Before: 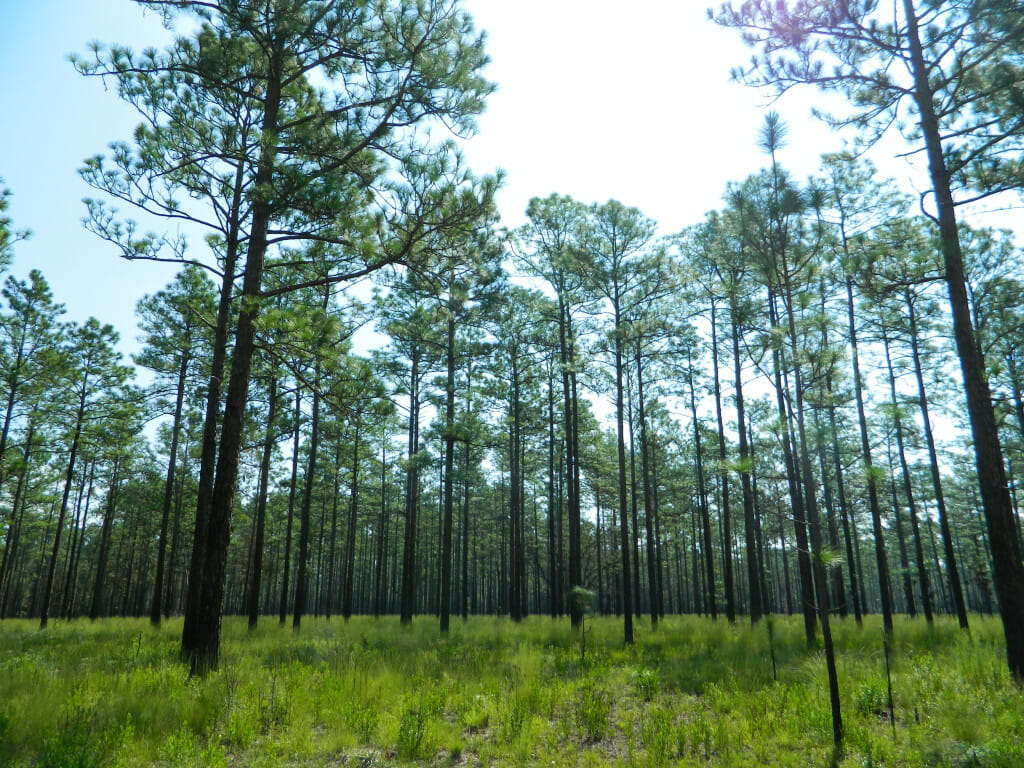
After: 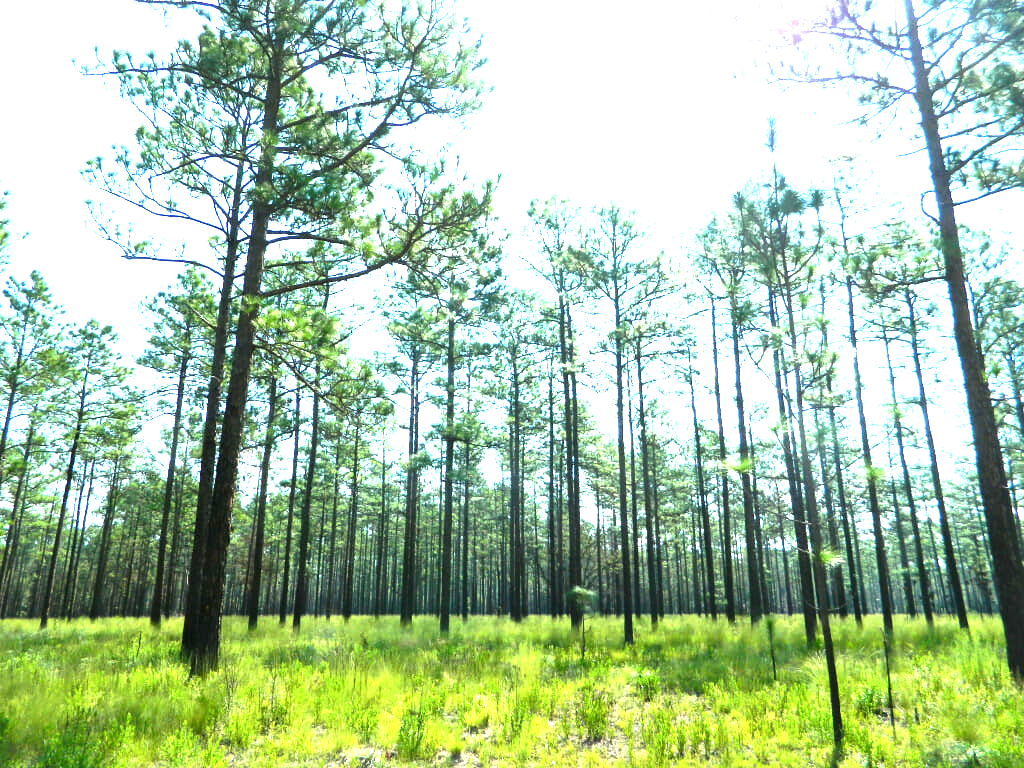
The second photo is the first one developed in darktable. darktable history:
exposure: exposure 2 EV, compensate highlight preservation false
local contrast: mode bilateral grid, contrast 100, coarseness 100, detail 165%, midtone range 0.2
